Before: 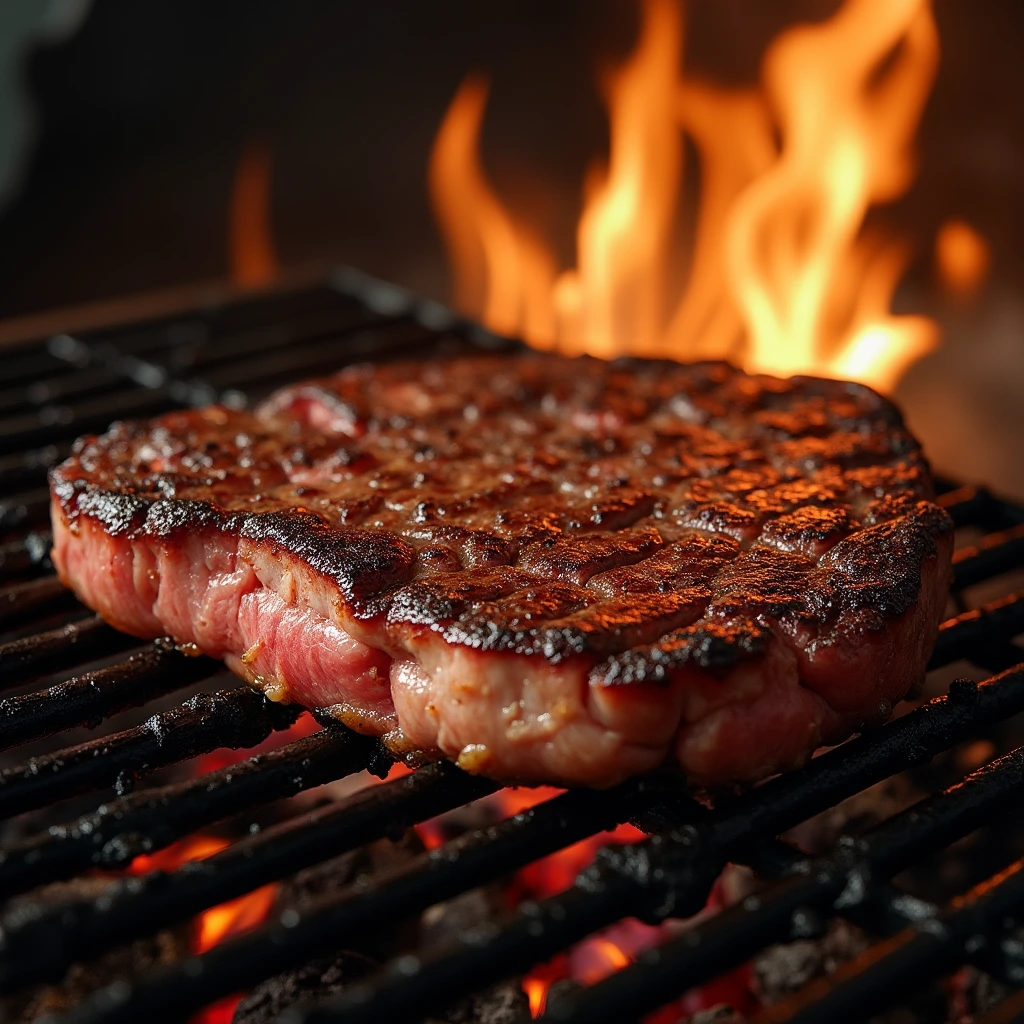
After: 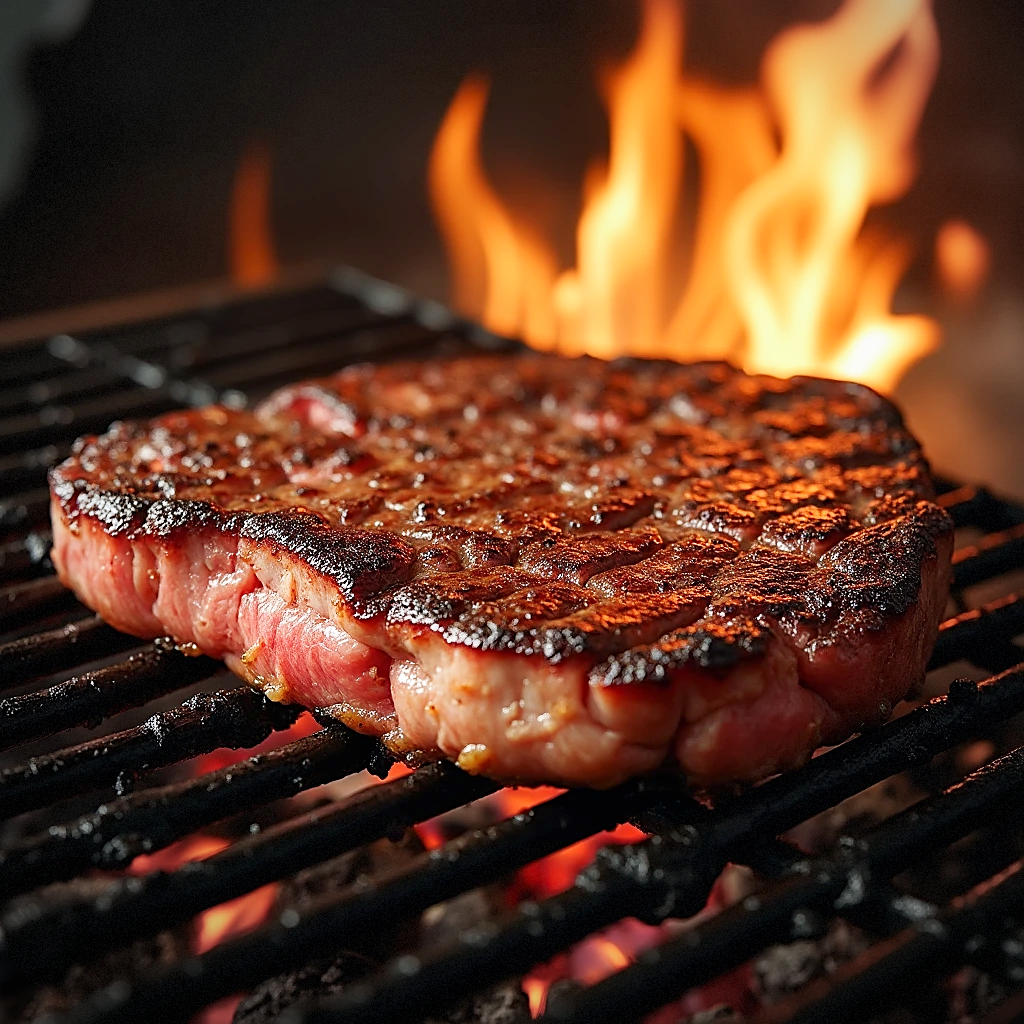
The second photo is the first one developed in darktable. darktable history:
vignetting: fall-off start 74.22%, fall-off radius 66.44%, center (0.037, -0.096), dithering 8-bit output
sharpen: on, module defaults
base curve: curves: ch0 [(0, 0) (0.204, 0.334) (0.55, 0.733) (1, 1)], preserve colors none
